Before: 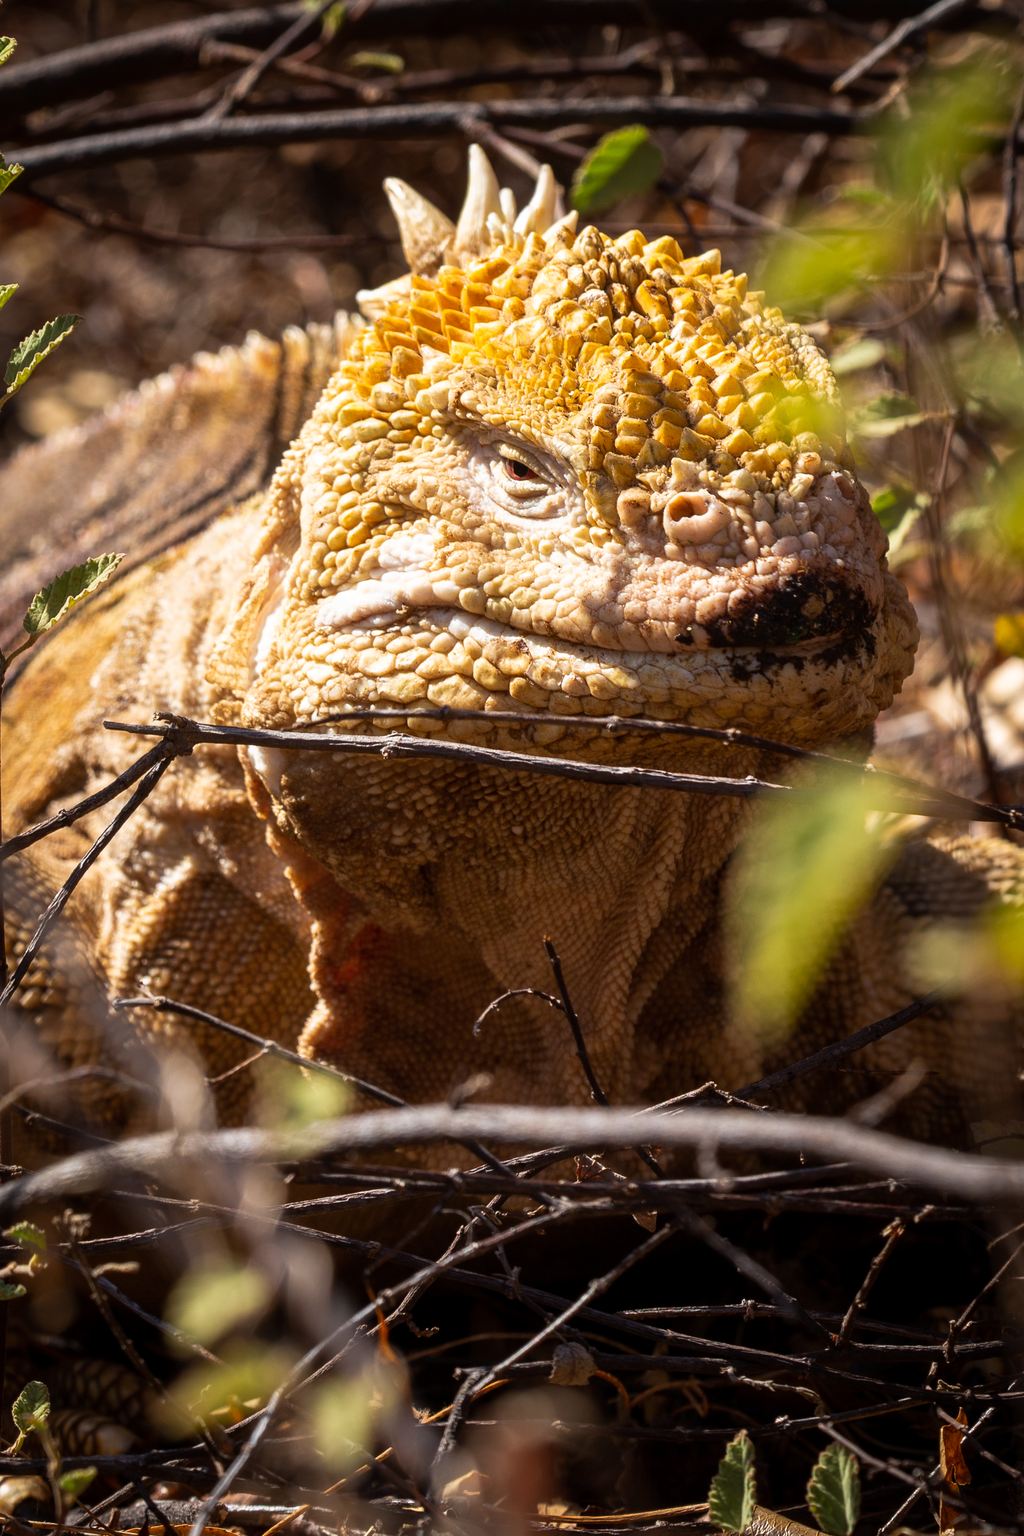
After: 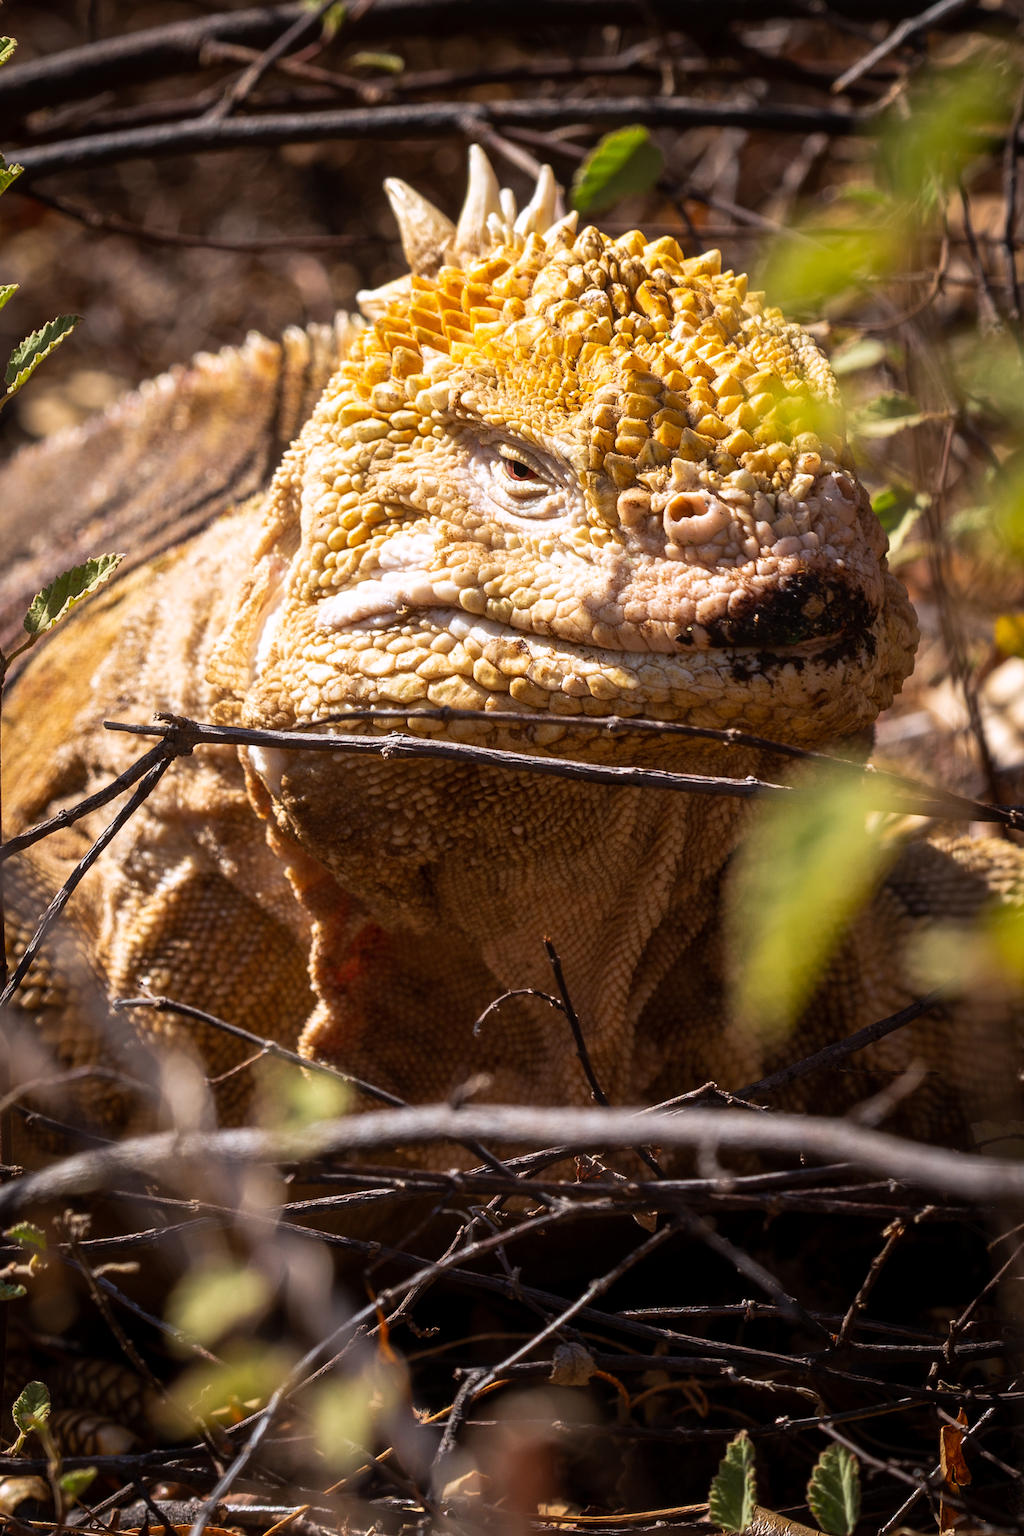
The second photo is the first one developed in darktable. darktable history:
white balance: red 1.009, blue 1.027
exposure: compensate highlight preservation false
